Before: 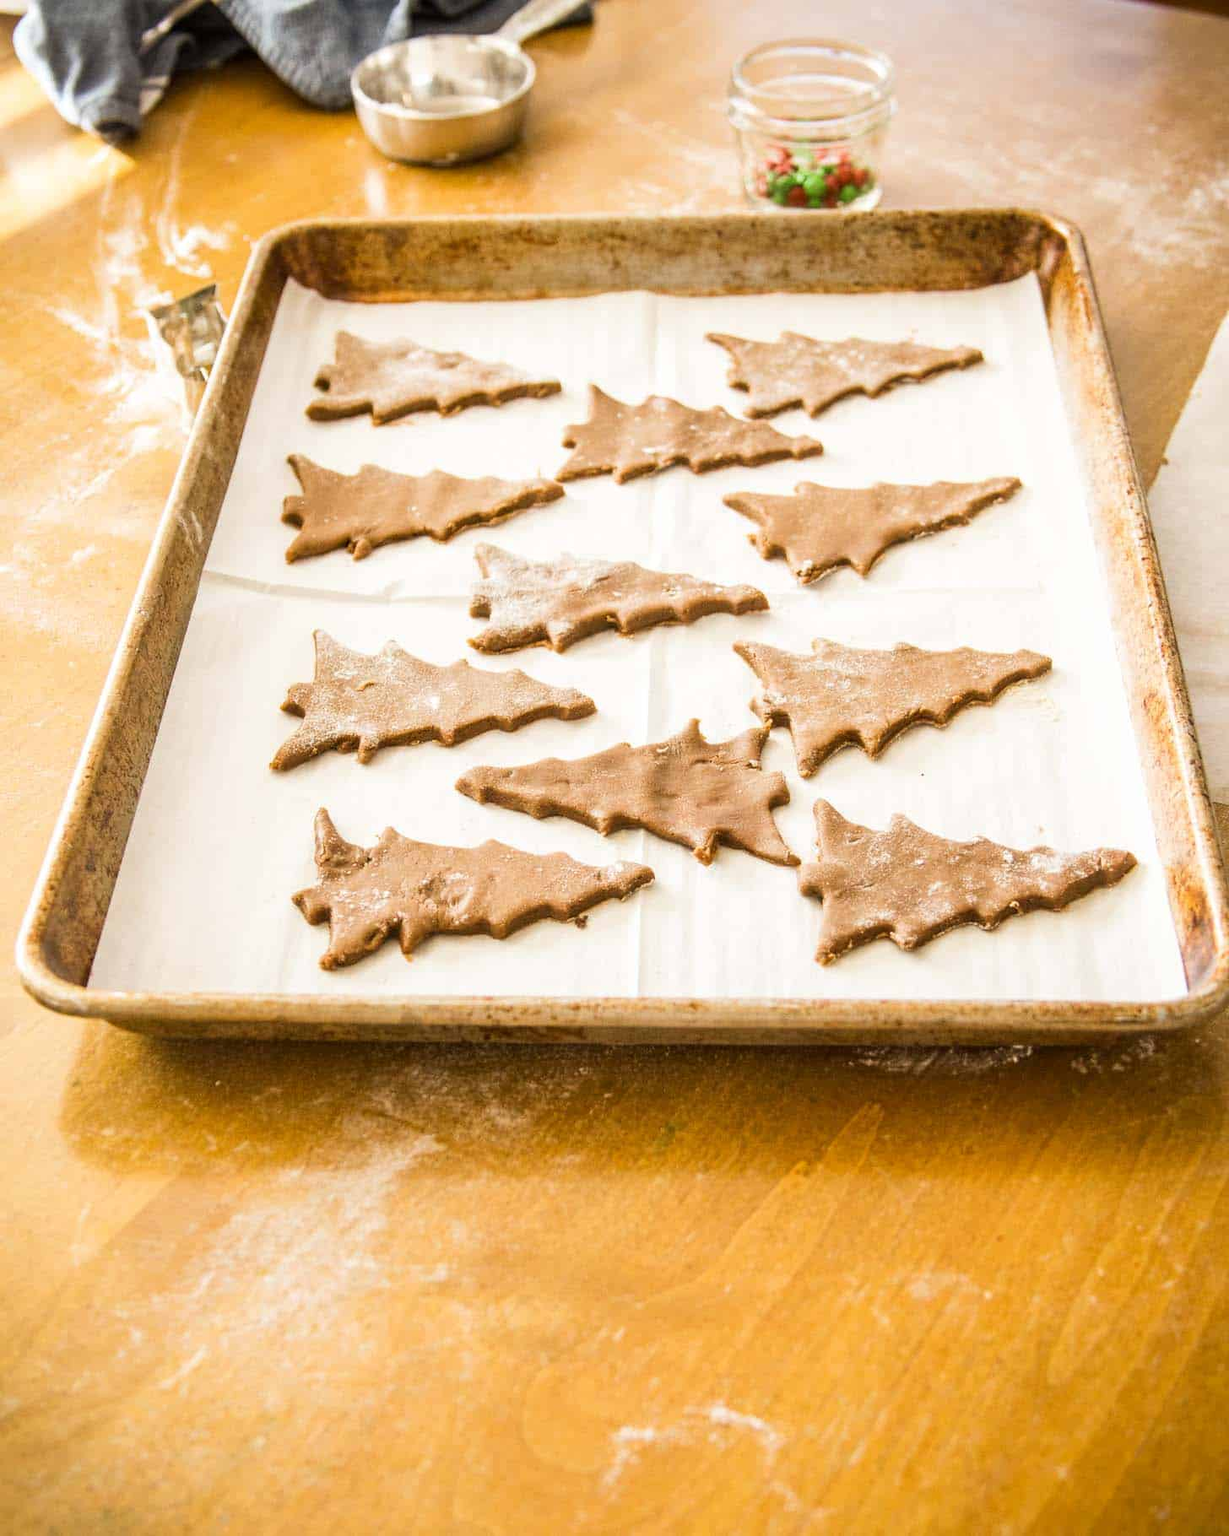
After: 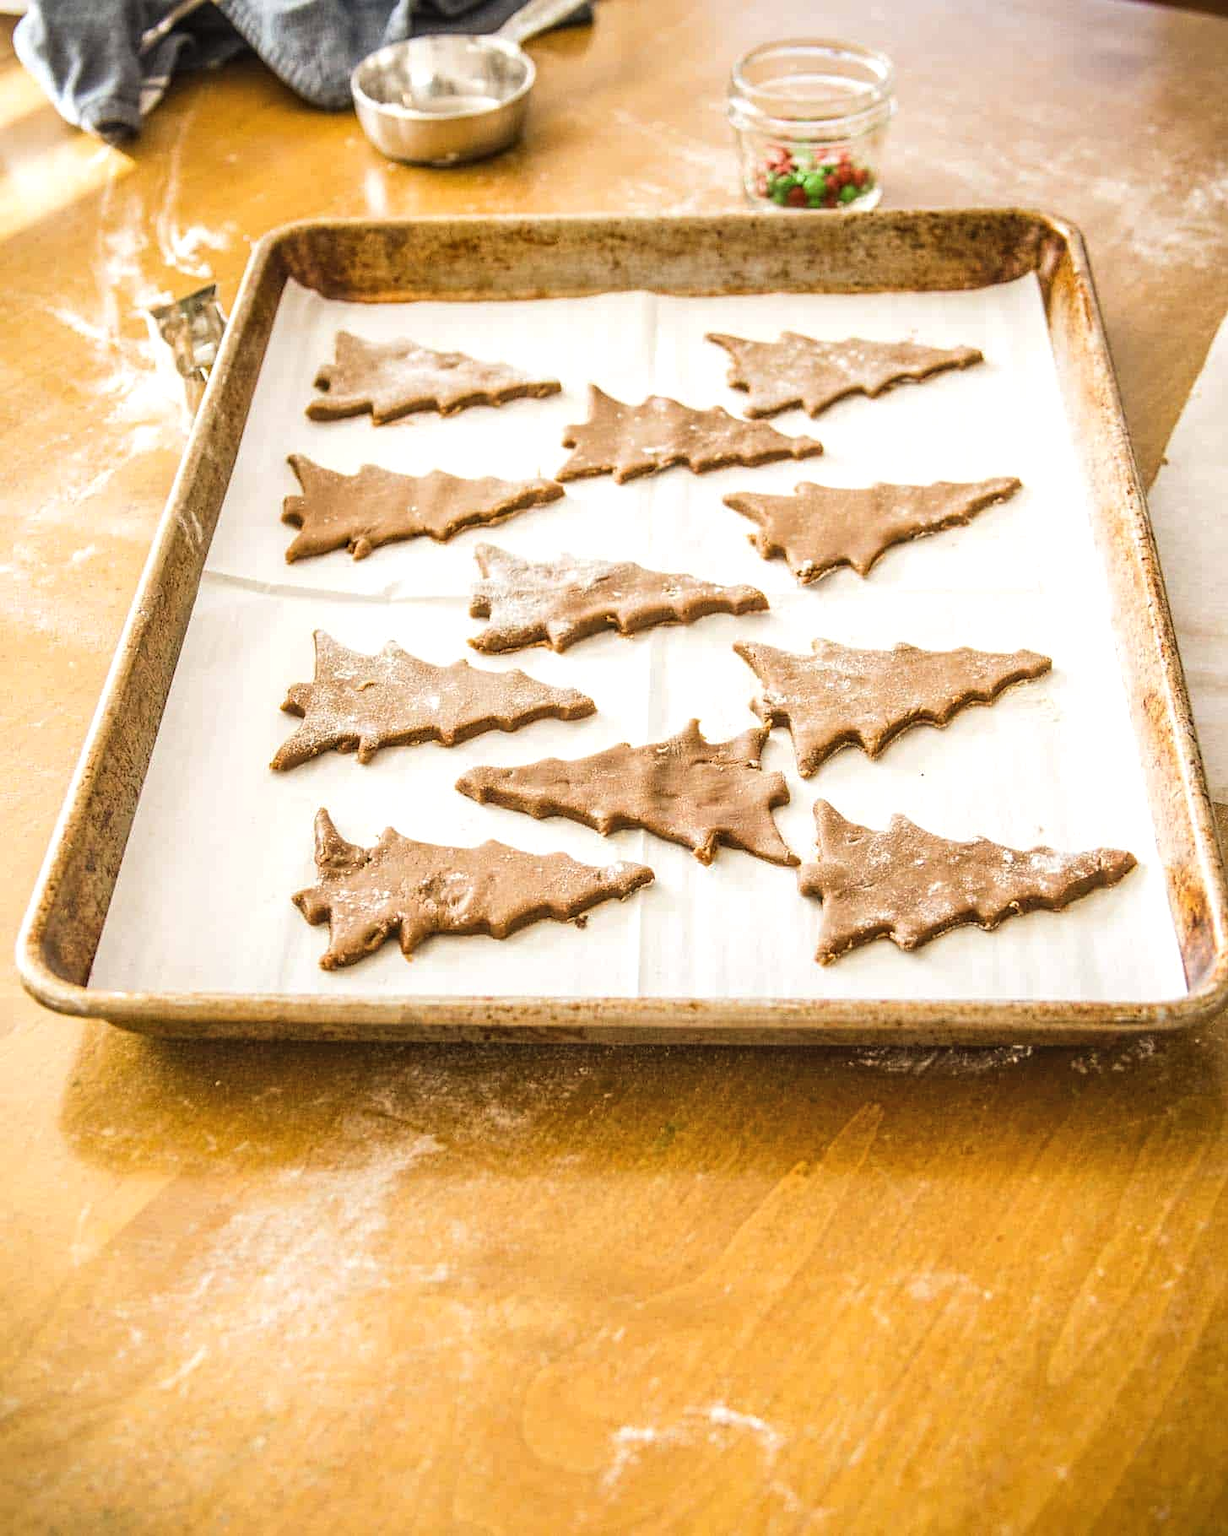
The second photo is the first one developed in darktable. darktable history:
local contrast: on, module defaults
exposure: black level correction -0.005, exposure 0.054 EV, compensate highlight preservation false
sharpen: amount 0.2
